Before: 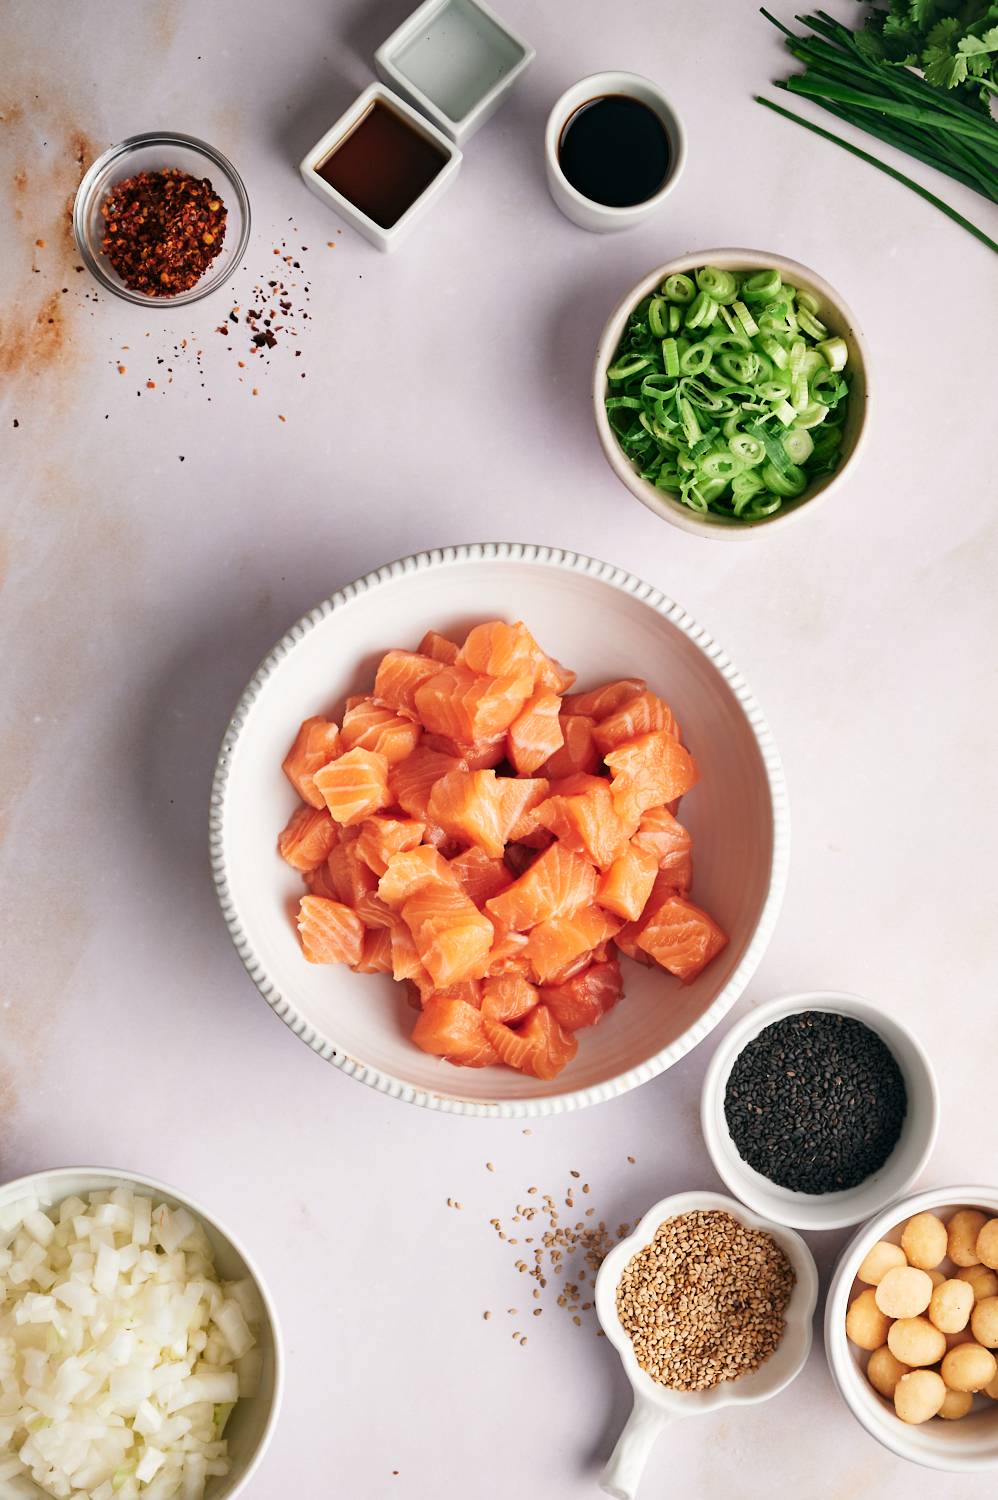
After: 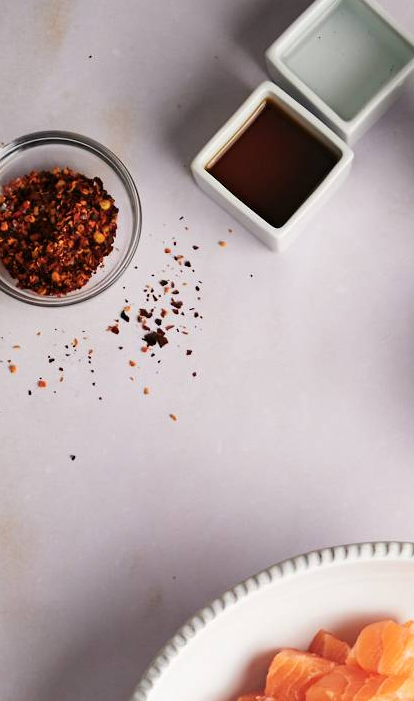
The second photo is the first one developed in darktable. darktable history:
crop and rotate: left 10.976%, top 0.087%, right 47.522%, bottom 53.14%
